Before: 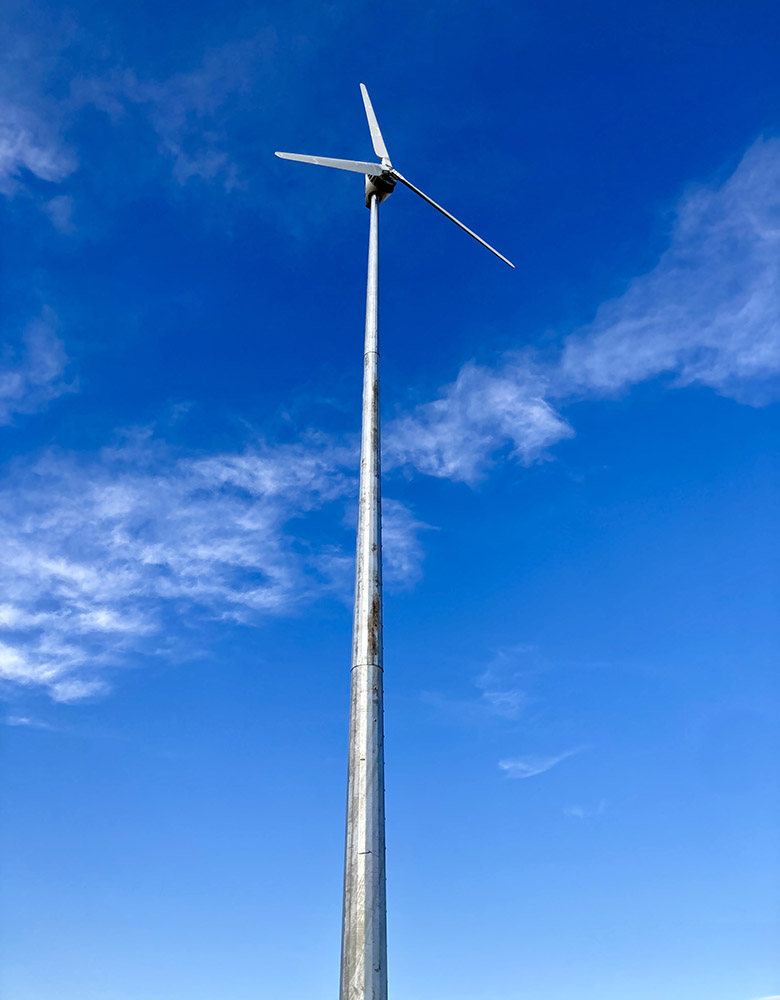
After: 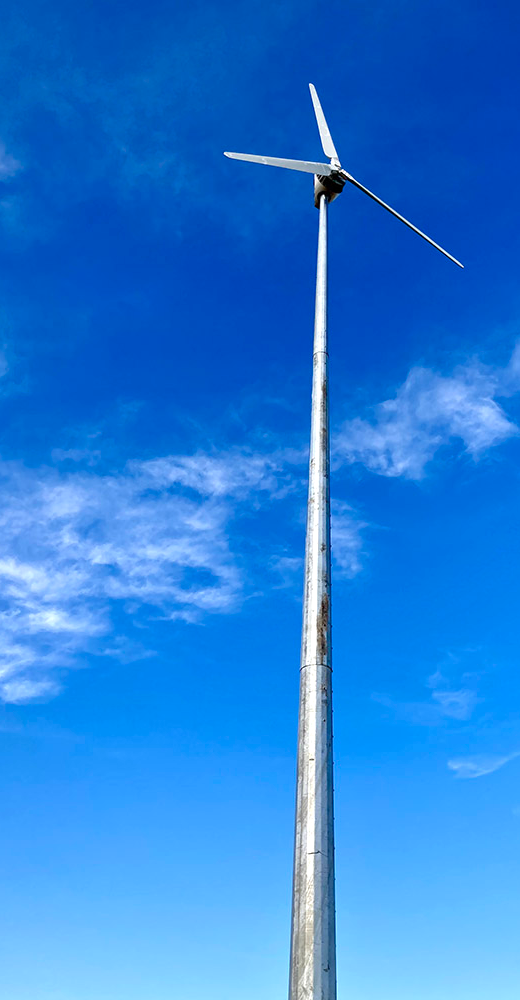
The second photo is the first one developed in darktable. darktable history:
exposure: exposure 0.2 EV, compensate highlight preservation false
crop and rotate: left 6.617%, right 26.717%
